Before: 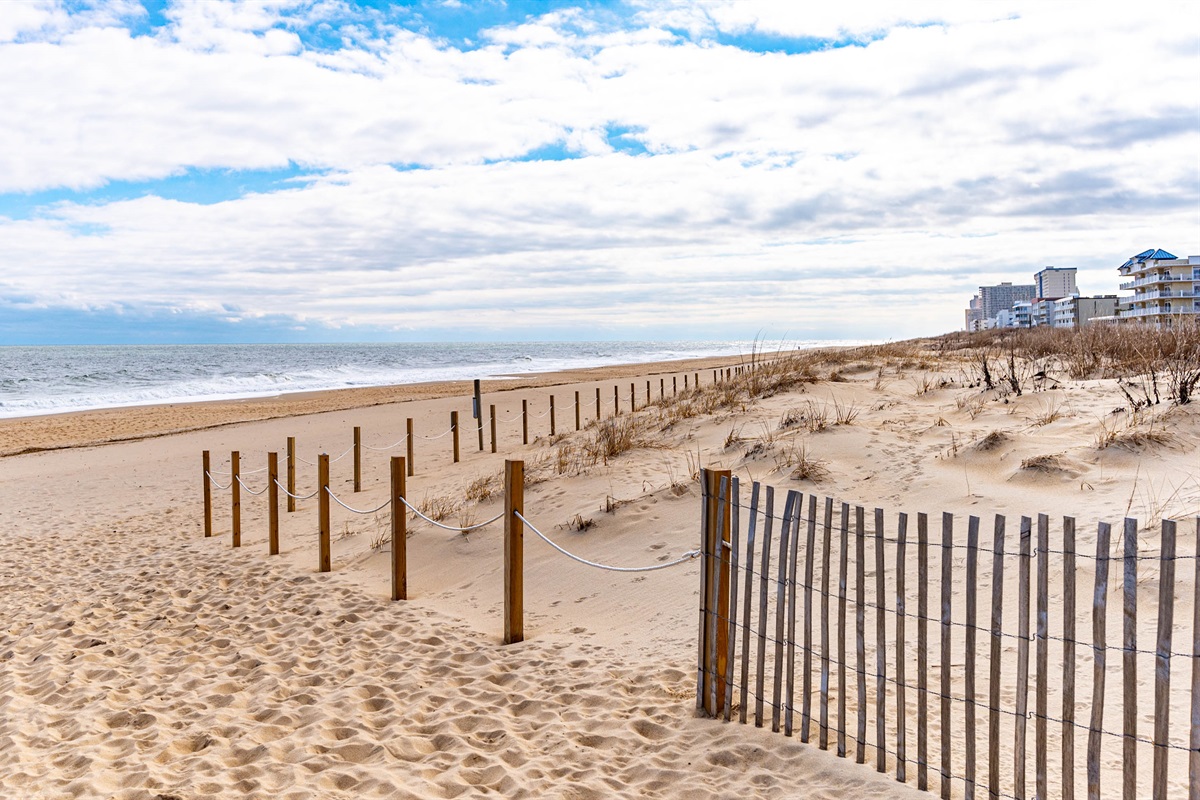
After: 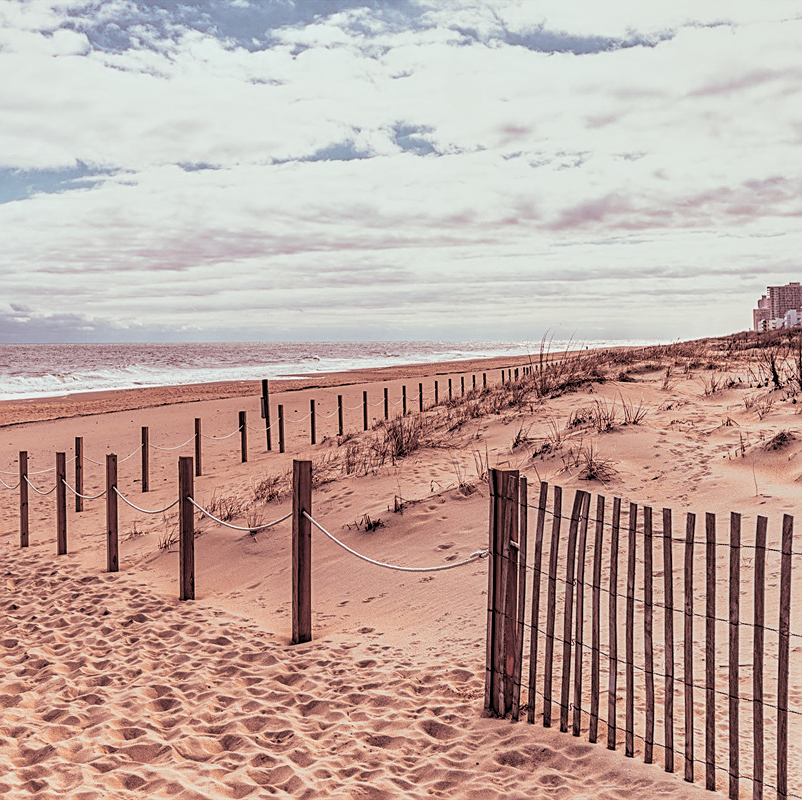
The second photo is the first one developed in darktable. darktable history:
filmic rgb: black relative exposure -16 EV, threshold -0.33 EV, transition 3.19 EV, structure ↔ texture 100%, target black luminance 0%, hardness 7.57, latitude 72.96%, contrast 0.908, highlights saturation mix 10%, shadows ↔ highlights balance -0.38%, add noise in highlights 0, preserve chrominance no, color science v4 (2020), iterations of high-quality reconstruction 10, enable highlight reconstruction true
crop and rotate: left 17.732%, right 15.423%
color zones: curves: ch1 [(0.235, 0.558) (0.75, 0.5)]; ch2 [(0.25, 0.462) (0.749, 0.457)], mix 40.67%
local contrast: detail 150%
sharpen: on, module defaults
split-toning: shadows › saturation 0.3, highlights › hue 180°, highlights › saturation 0.3, compress 0%
color correction: highlights a* 6.27, highlights b* 8.19, shadows a* 5.94, shadows b* 7.23, saturation 0.9
